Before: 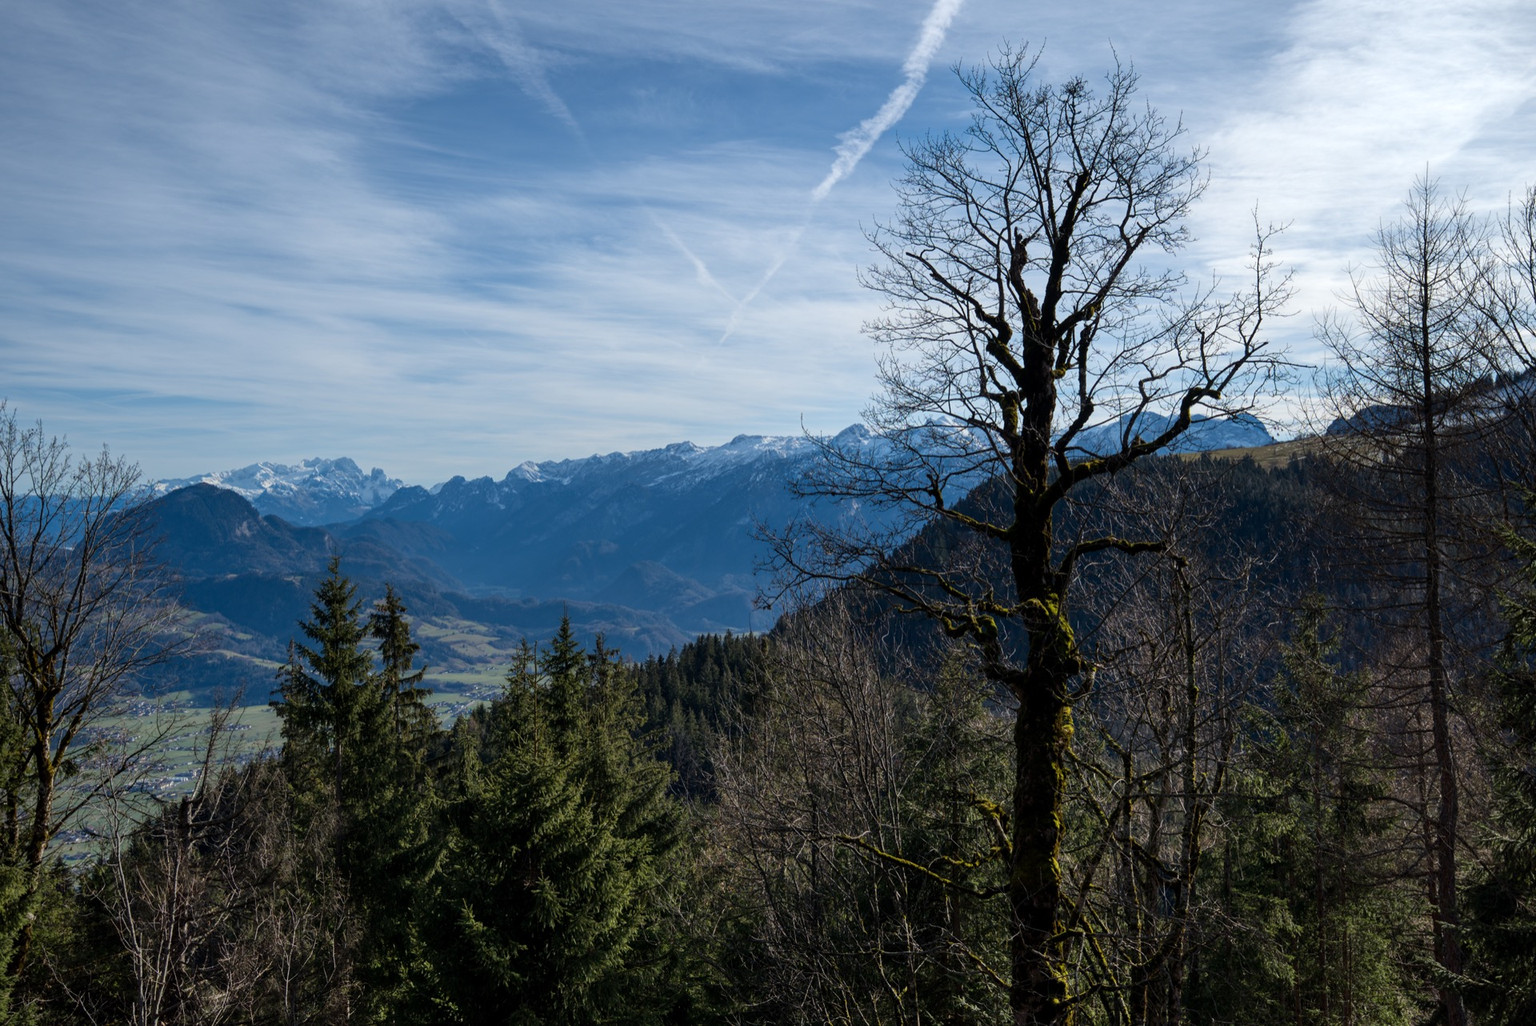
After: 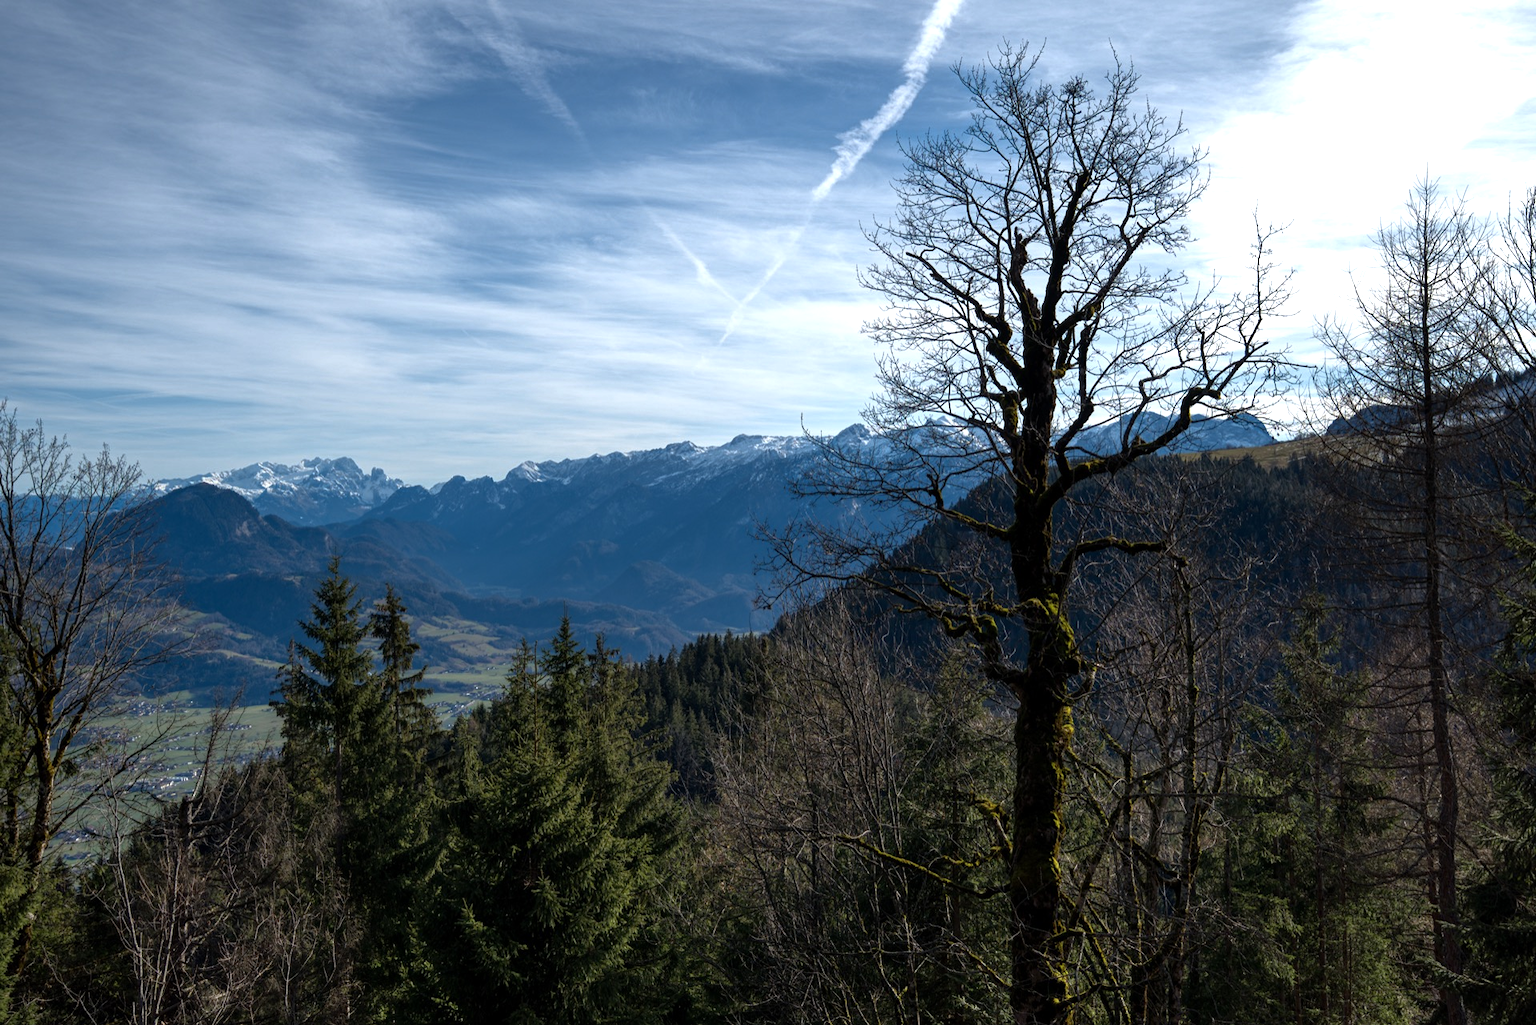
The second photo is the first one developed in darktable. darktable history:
tone equalizer: -8 EV 0.001 EV, -7 EV -0.001 EV, -6 EV 0.003 EV, -5 EV -0.039 EV, -4 EV -0.145 EV, -3 EV -0.141 EV, -2 EV 0.223 EV, -1 EV 0.722 EV, +0 EV 0.463 EV, edges refinement/feathering 500, mask exposure compensation -1.57 EV, preserve details no
